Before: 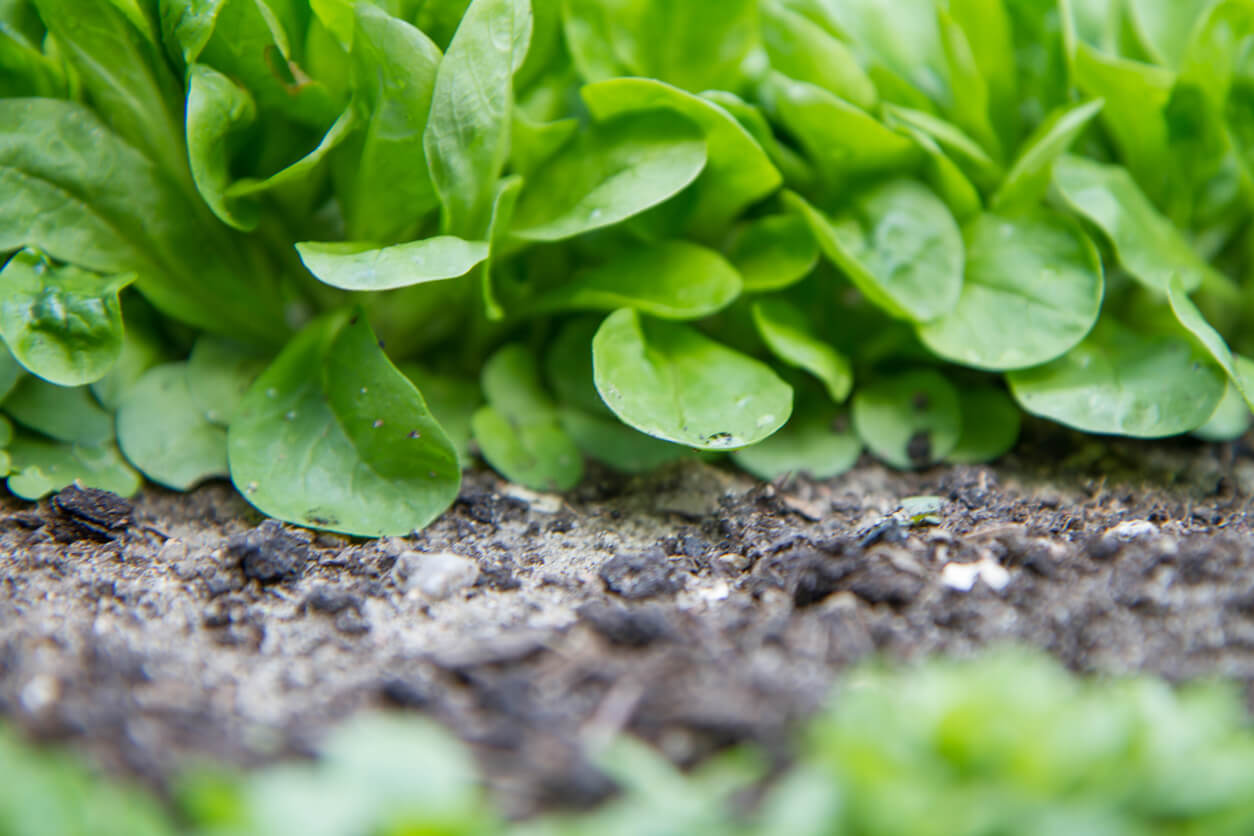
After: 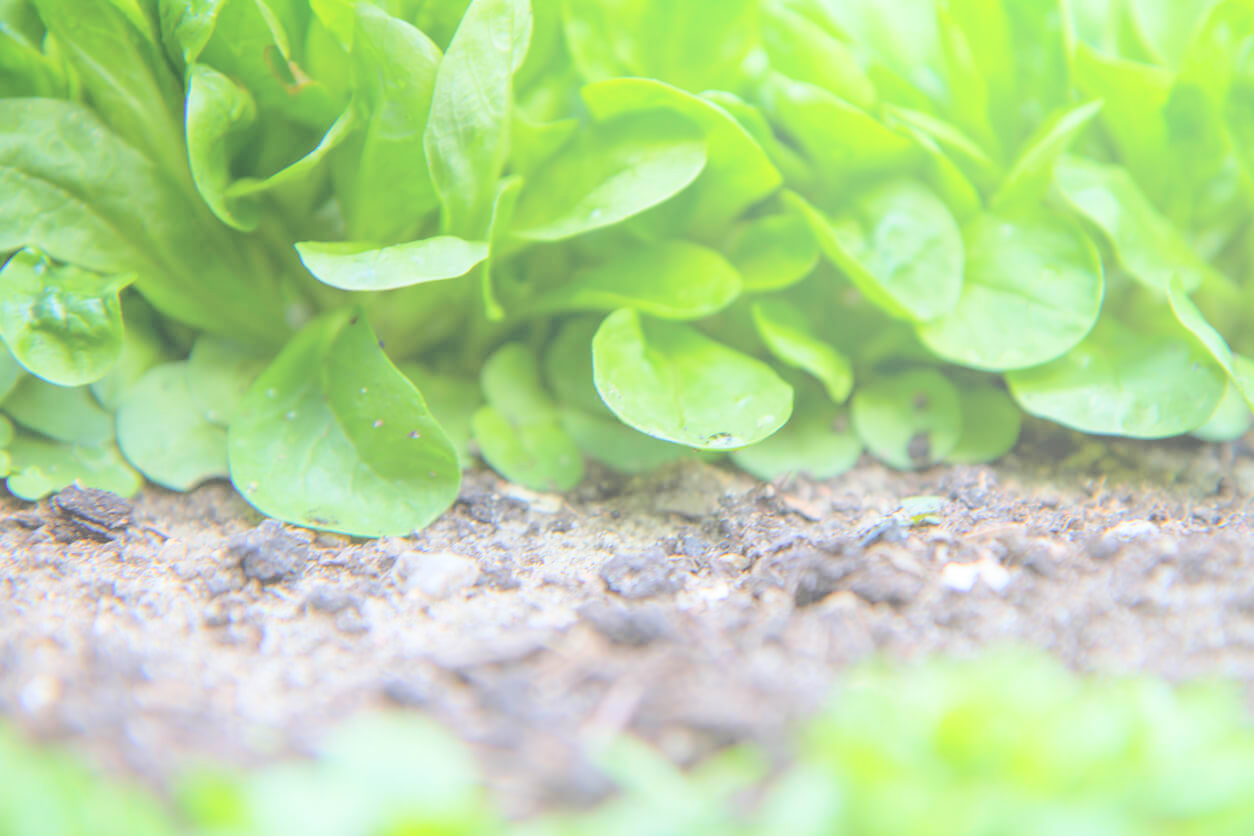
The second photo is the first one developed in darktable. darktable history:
bloom: size 40%
global tonemap: drago (0.7, 100)
